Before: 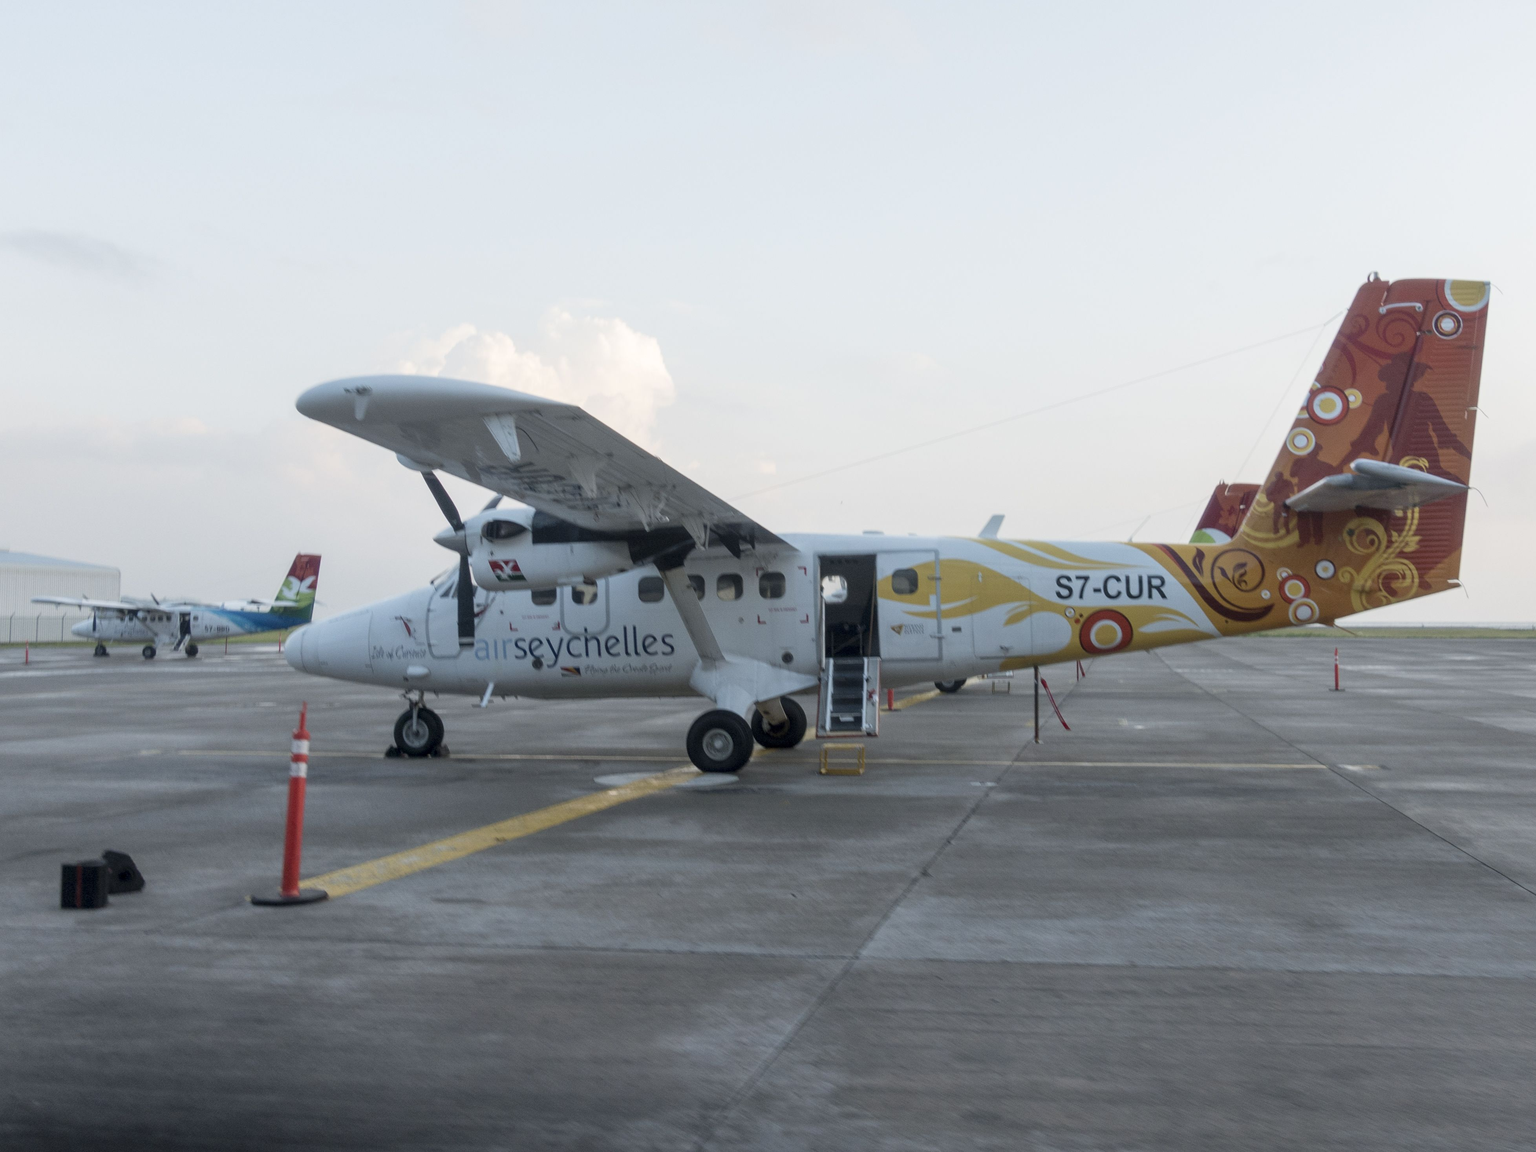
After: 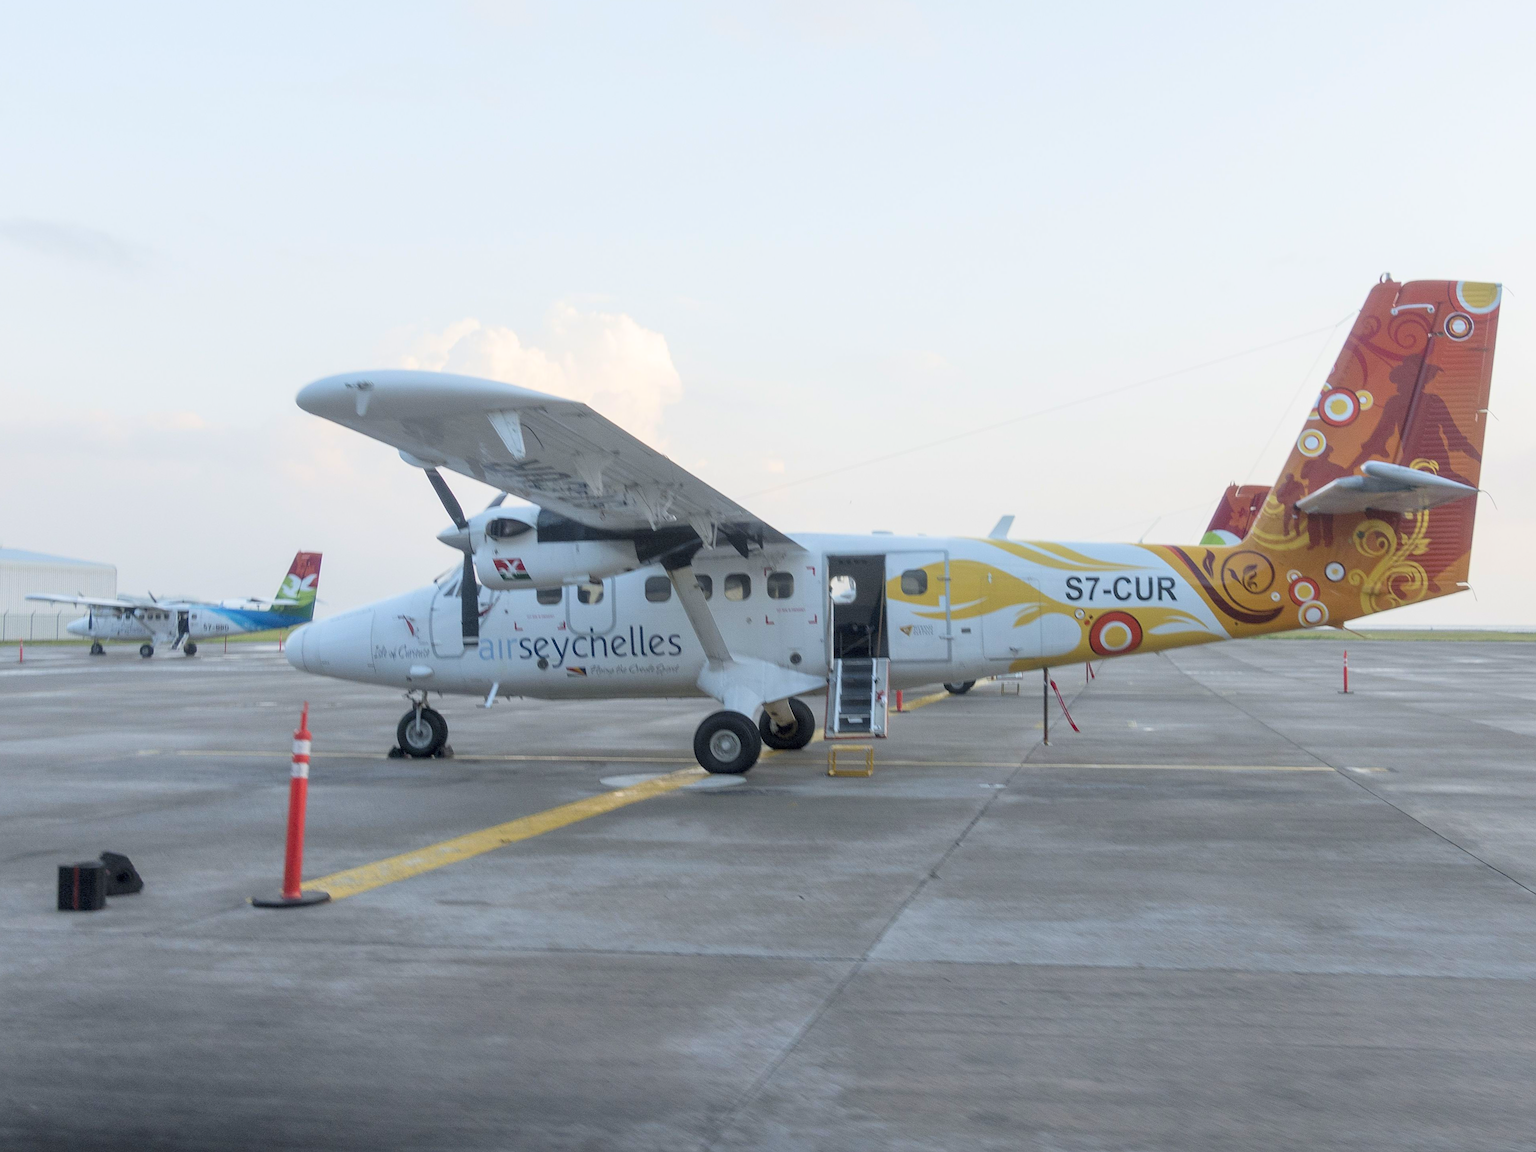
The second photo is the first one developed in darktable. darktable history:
base curve: preserve colors none
contrast brightness saturation: contrast 0.07, brightness 0.18, saturation 0.4
sharpen: on, module defaults
rotate and perspective: rotation 0.174°, lens shift (vertical) 0.013, lens shift (horizontal) 0.019, shear 0.001, automatic cropping original format, crop left 0.007, crop right 0.991, crop top 0.016, crop bottom 0.997
